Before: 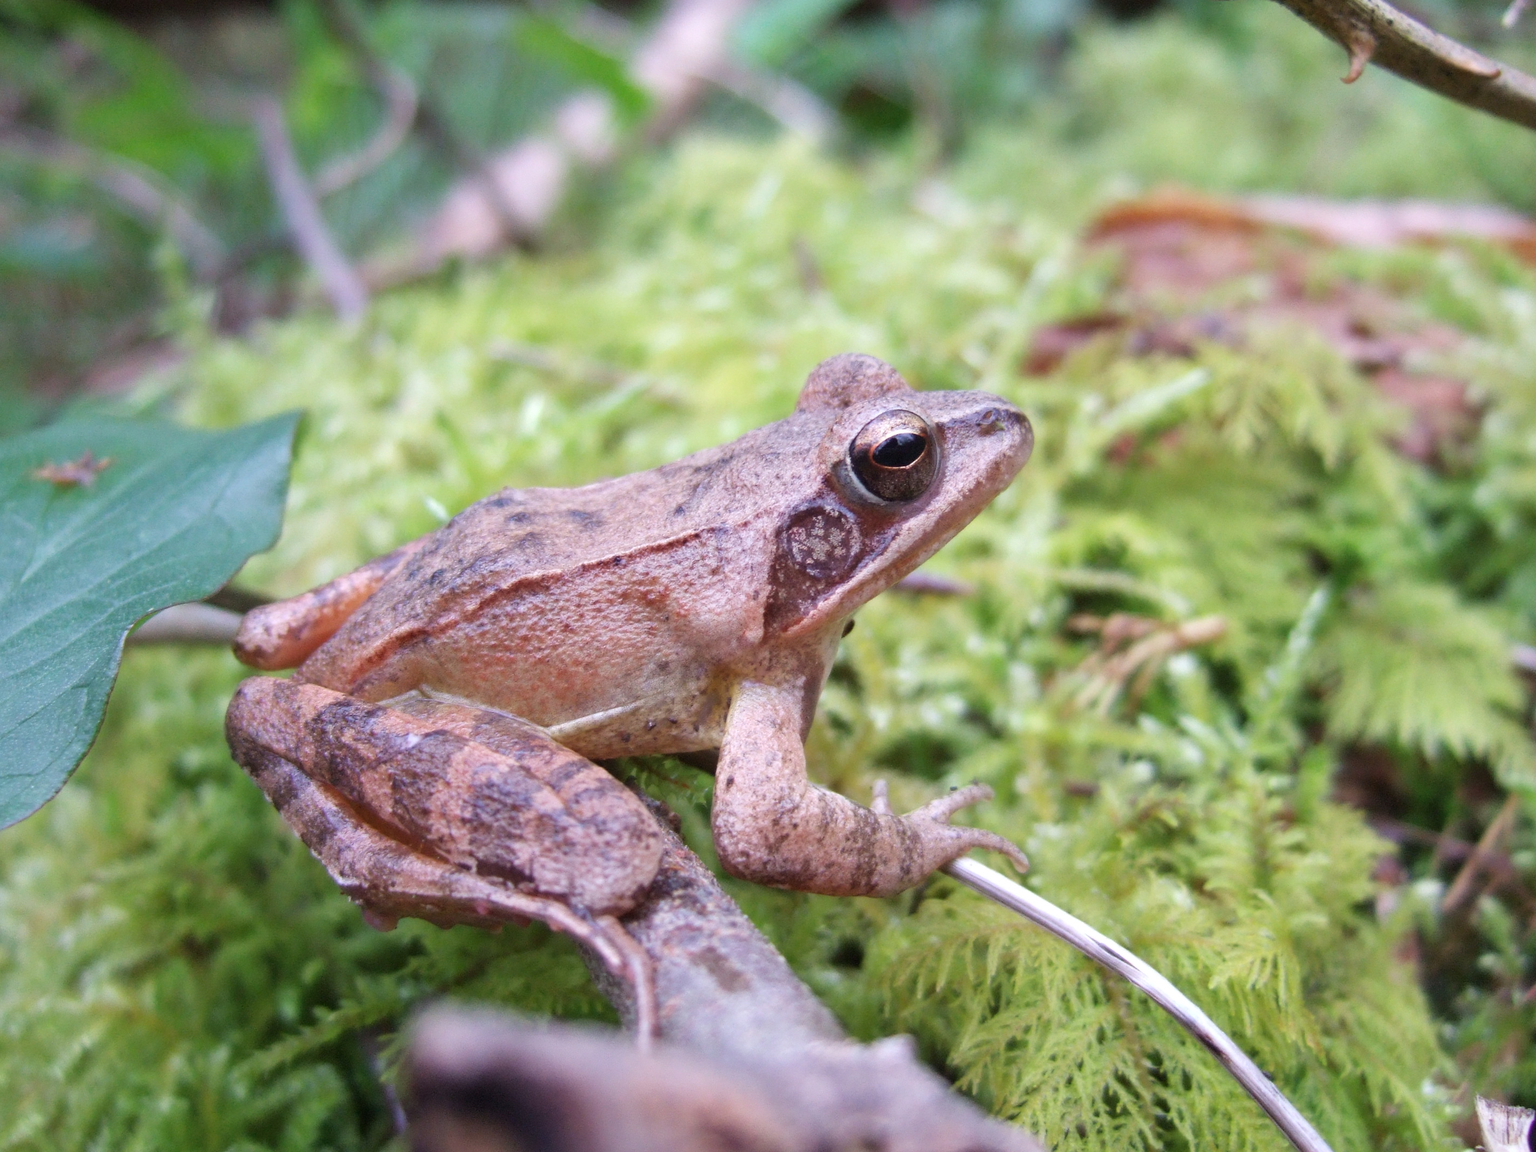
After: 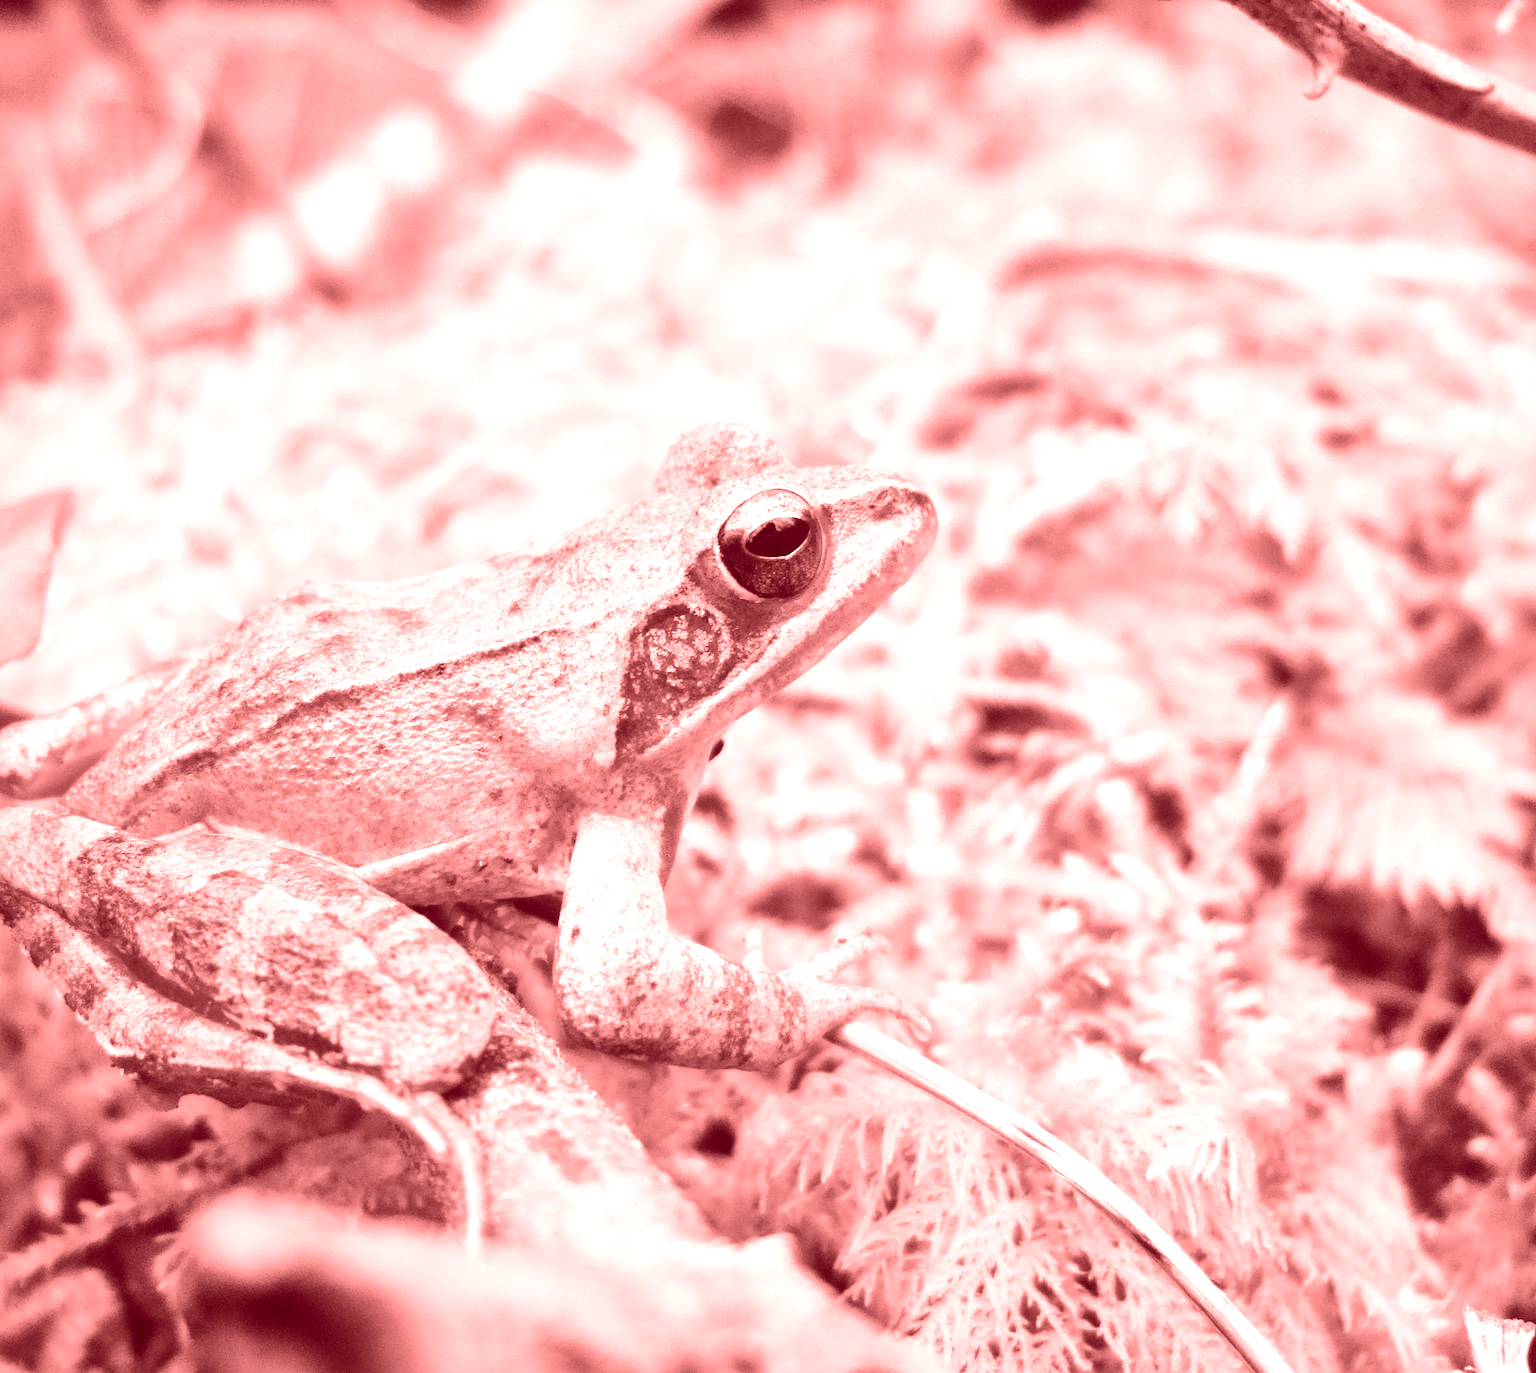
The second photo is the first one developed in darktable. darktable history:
crop: left 16.145%
local contrast: mode bilateral grid, contrast 20, coarseness 100, detail 150%, midtone range 0.2
colorize: saturation 60%, source mix 100%
color balance rgb: perceptual saturation grading › global saturation 20%, perceptual saturation grading › highlights -25%, perceptual saturation grading › shadows 25%
base curve: curves: ch0 [(0, 0) (0.028, 0.03) (0.121, 0.232) (0.46, 0.748) (0.859, 0.968) (1, 1)], preserve colors none
tone equalizer: on, module defaults
color zones: curves: ch1 [(0, -0.014) (0.143, -0.013) (0.286, -0.013) (0.429, -0.016) (0.571, -0.019) (0.714, -0.015) (0.857, 0.002) (1, -0.014)]
